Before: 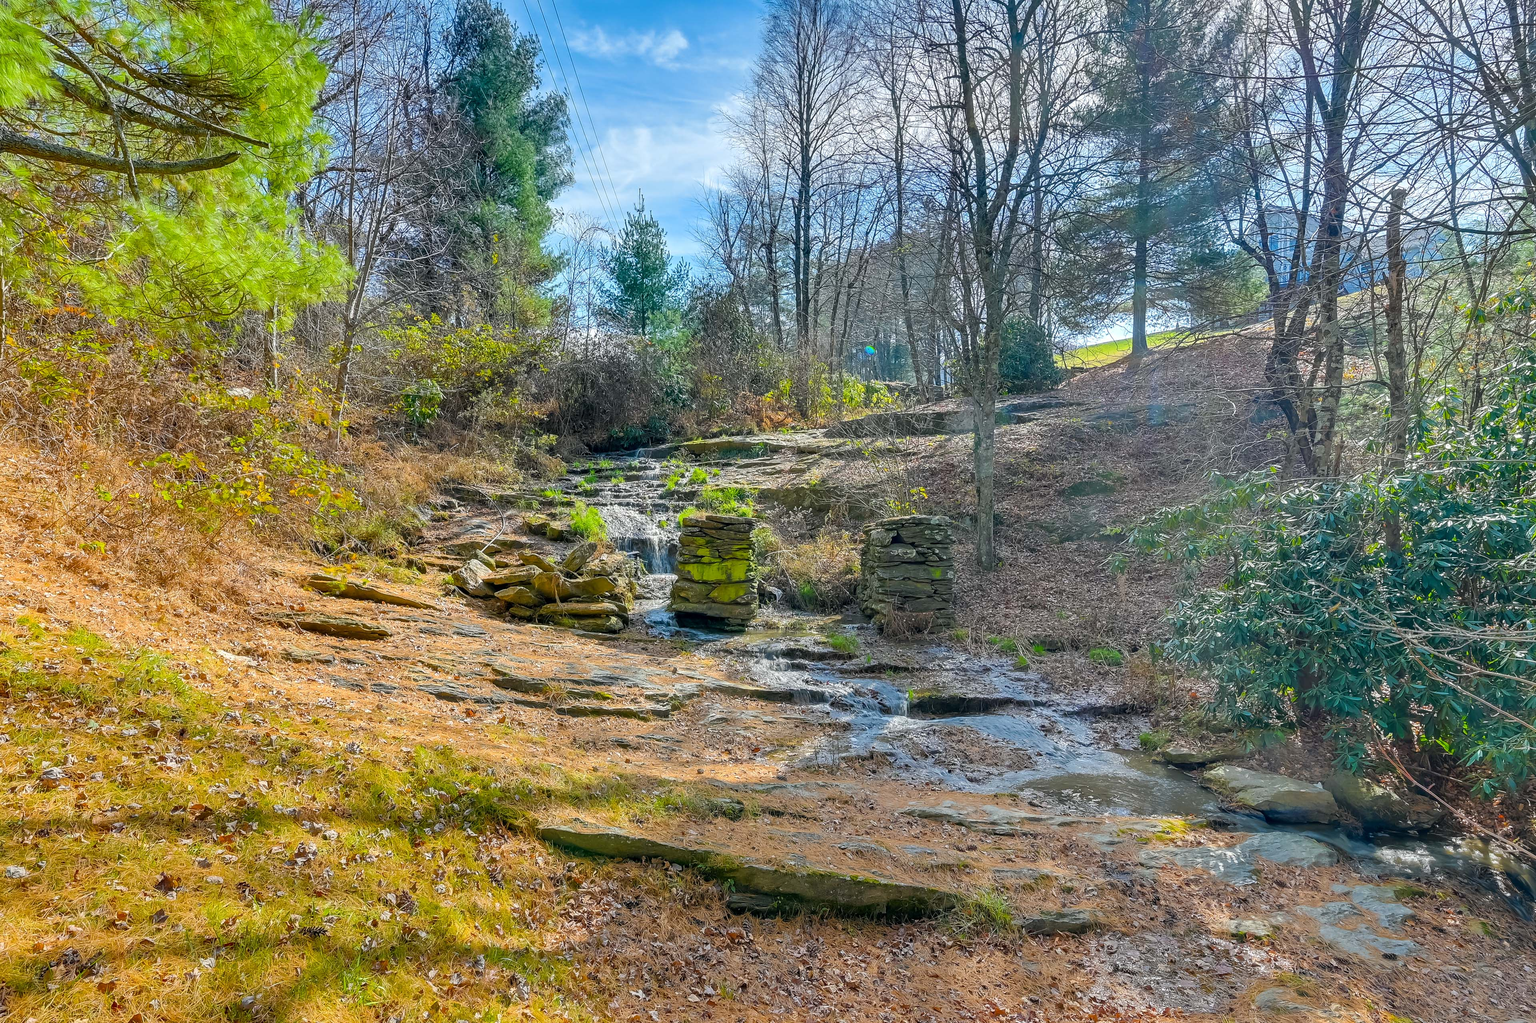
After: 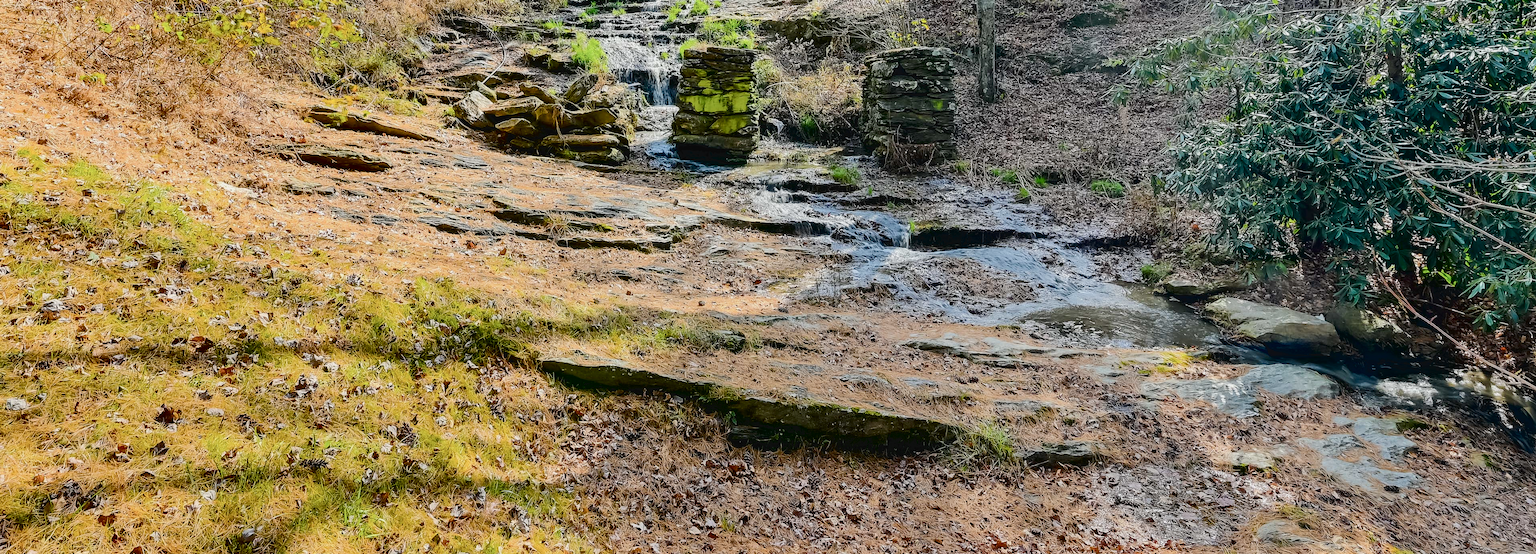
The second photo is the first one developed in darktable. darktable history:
filmic rgb: black relative exposure -6.54 EV, white relative exposure 4.71 EV, threshold 5.96 EV, hardness 3.14, contrast 0.8, enable highlight reconstruction true
exposure: exposure -0.003 EV, compensate highlight preservation false
crop and rotate: top 45.825%, right 0.118%
tone curve: curves: ch0 [(0, 0) (0.003, 0.043) (0.011, 0.043) (0.025, 0.035) (0.044, 0.042) (0.069, 0.035) (0.1, 0.03) (0.136, 0.017) (0.177, 0.03) (0.224, 0.06) (0.277, 0.118) (0.335, 0.189) (0.399, 0.297) (0.468, 0.483) (0.543, 0.631) (0.623, 0.746) (0.709, 0.823) (0.801, 0.944) (0.898, 0.966) (1, 1)], color space Lab, independent channels, preserve colors none
